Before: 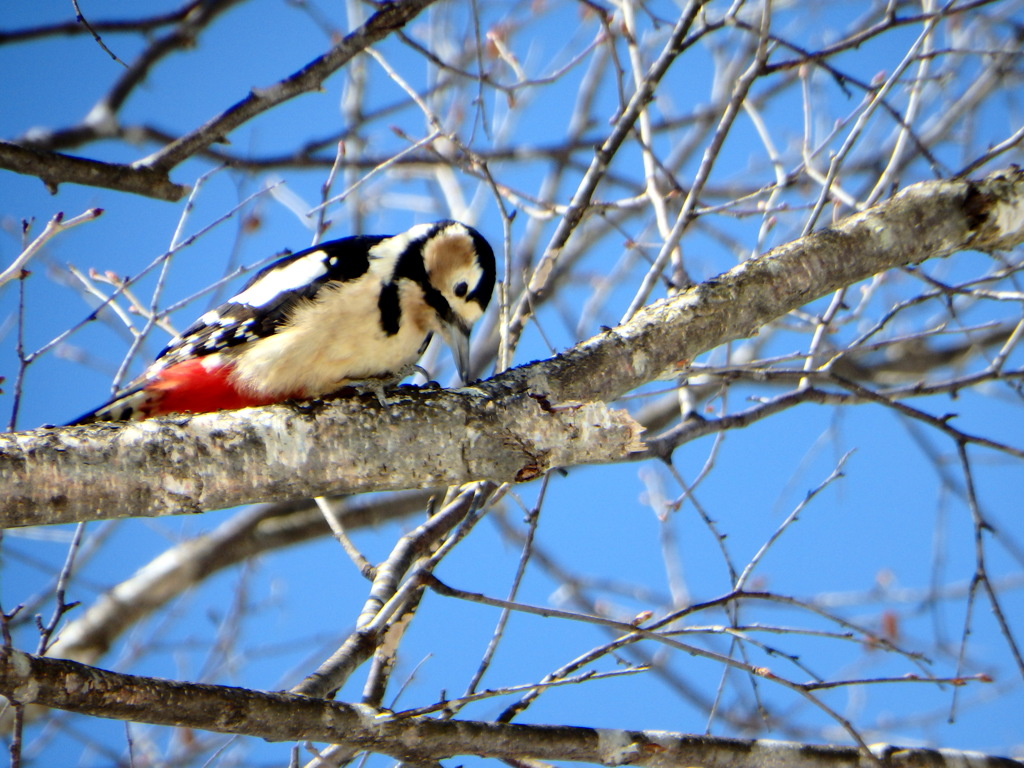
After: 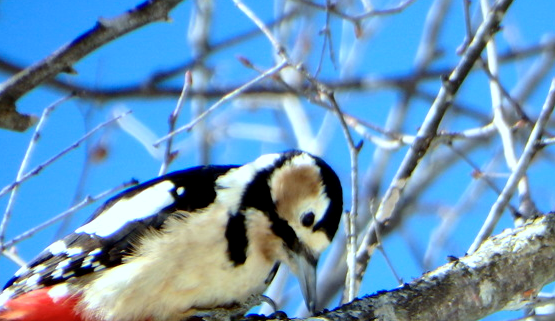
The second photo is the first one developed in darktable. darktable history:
crop: left 14.944%, top 9.134%, right 30.844%, bottom 48.955%
exposure: black level correction 0.001, exposure 0.139 EV, compensate exposure bias true, compensate highlight preservation false
color calibration: illuminant Planckian (black body), x 0.376, y 0.374, temperature 4119.43 K
